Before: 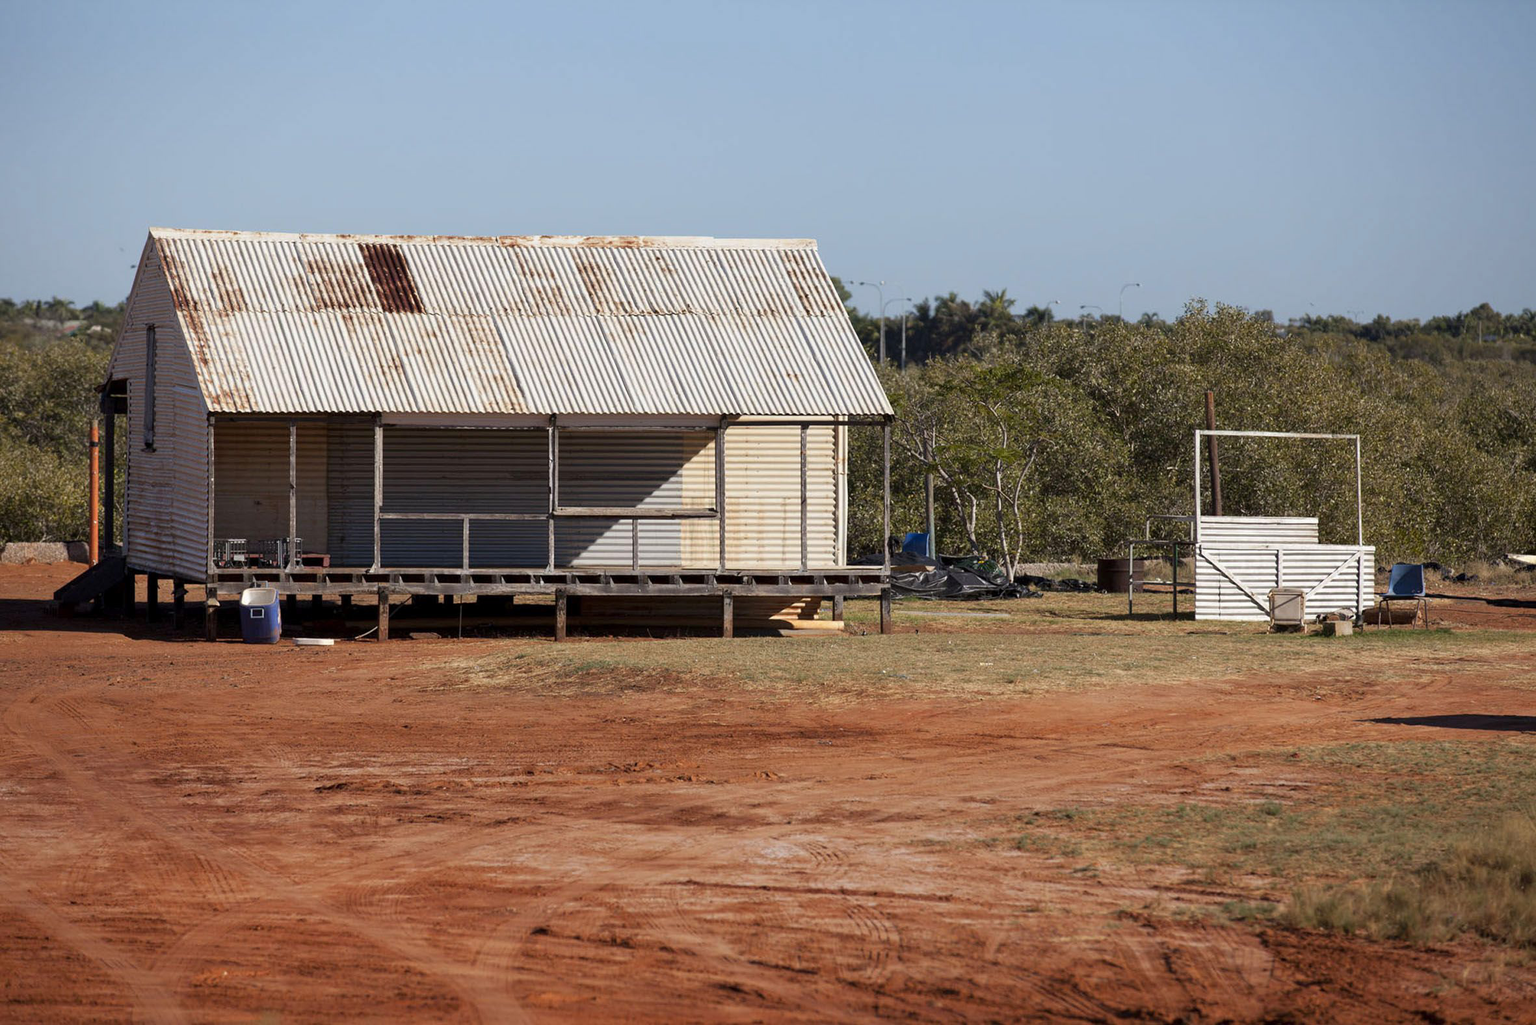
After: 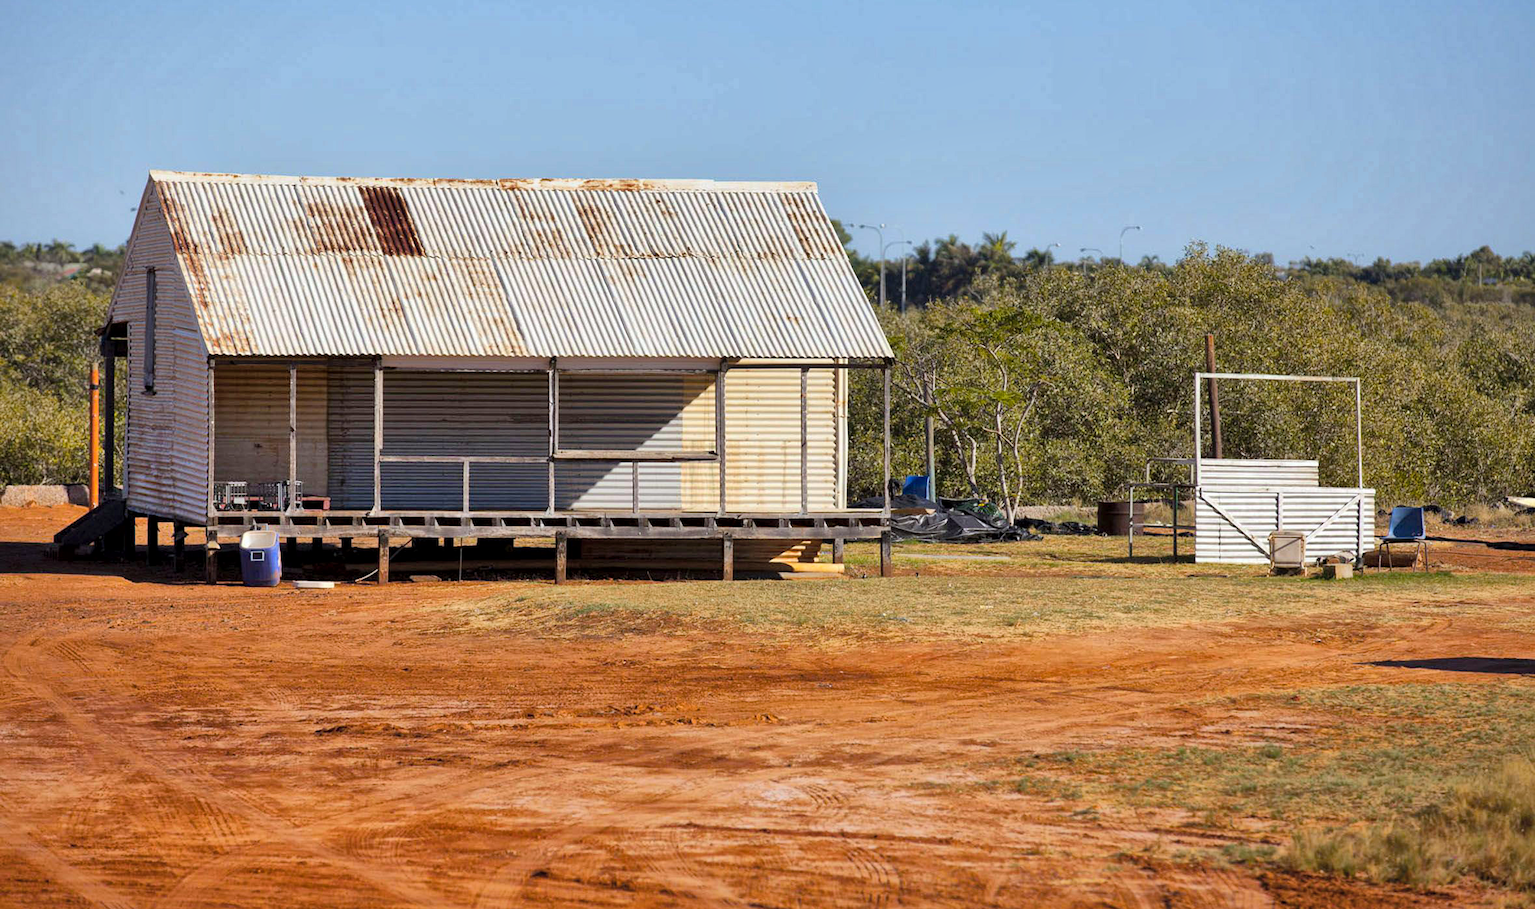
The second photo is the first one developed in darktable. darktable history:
shadows and highlights: soften with gaussian
white balance: red 0.986, blue 1.01
color balance rgb: linear chroma grading › global chroma 15%, perceptual saturation grading › global saturation 30%
crop and rotate: top 5.609%, bottom 5.609%
global tonemap: drago (1, 100), detail 1
